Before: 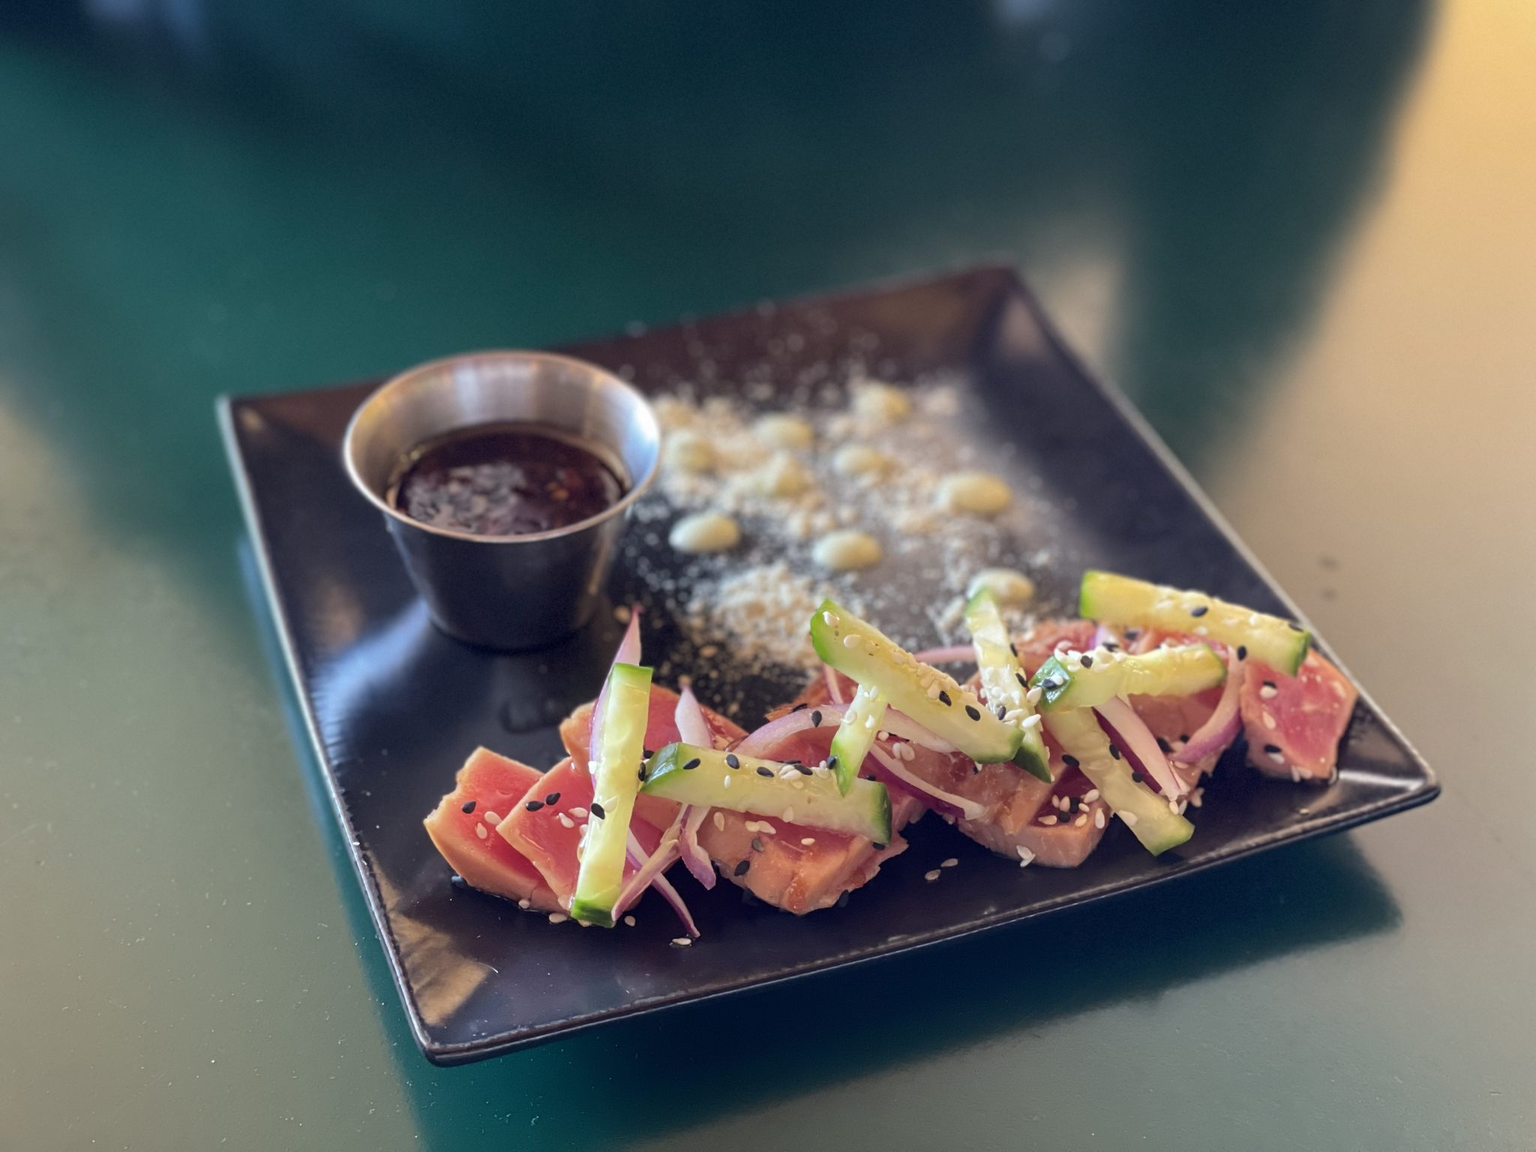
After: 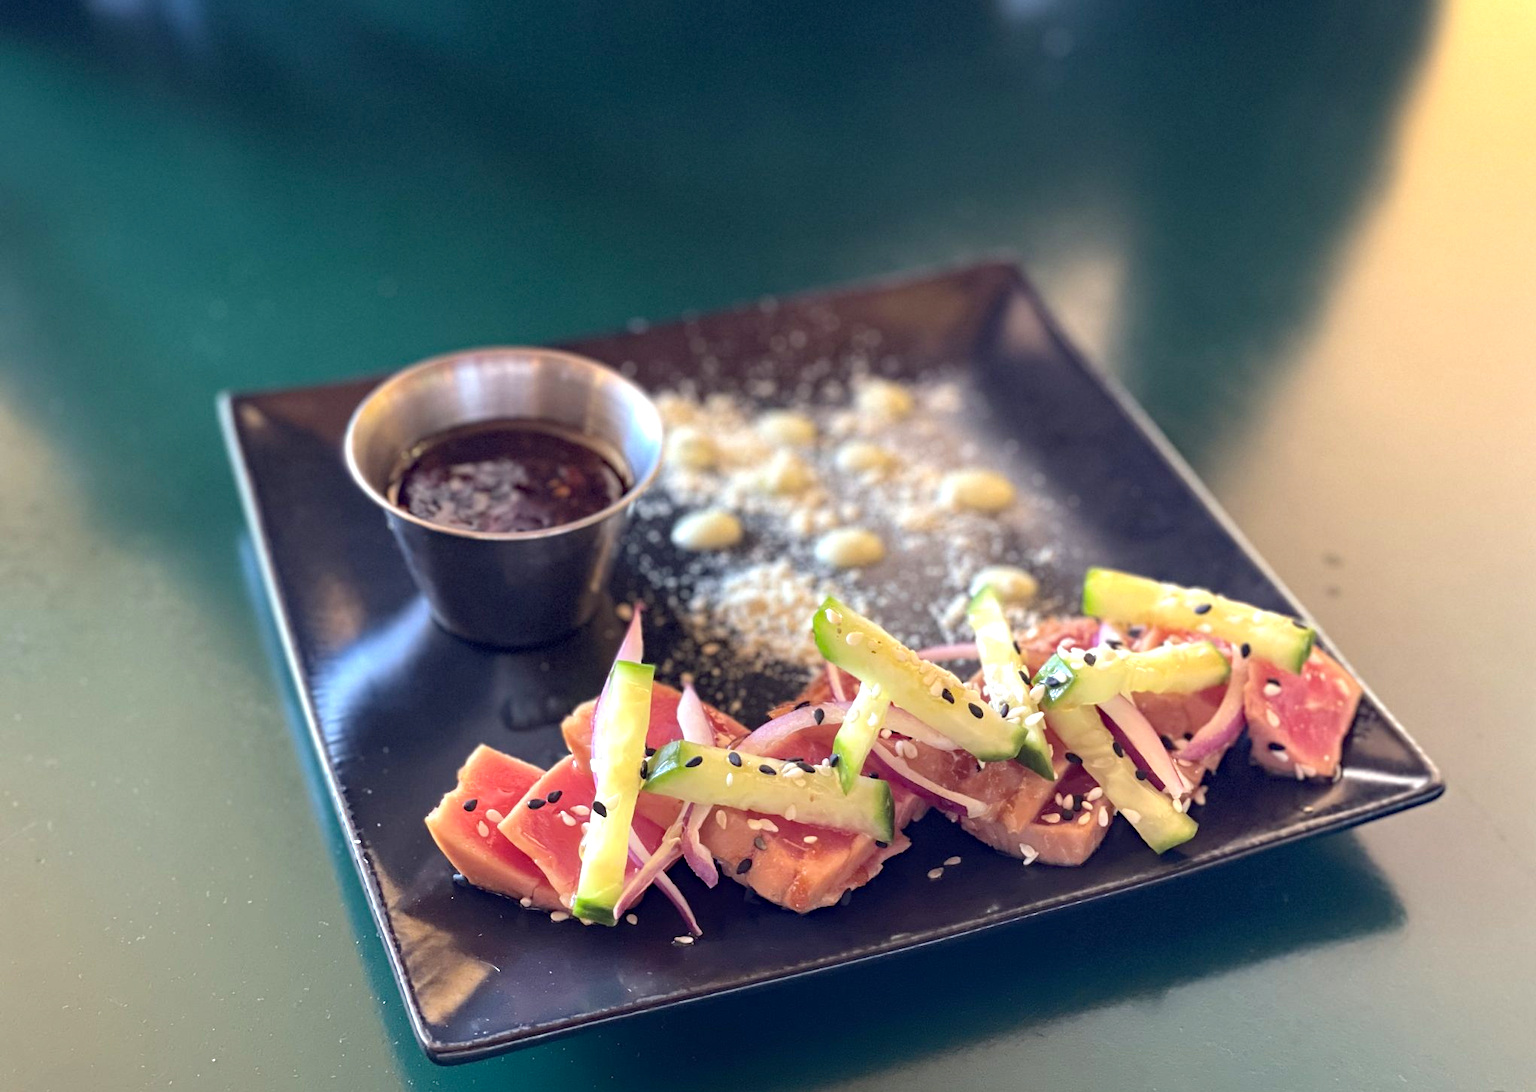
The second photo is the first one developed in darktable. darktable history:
haze removal: adaptive false
crop: top 0.413%, right 0.264%, bottom 4.993%
exposure: exposure 0.647 EV, compensate highlight preservation false
